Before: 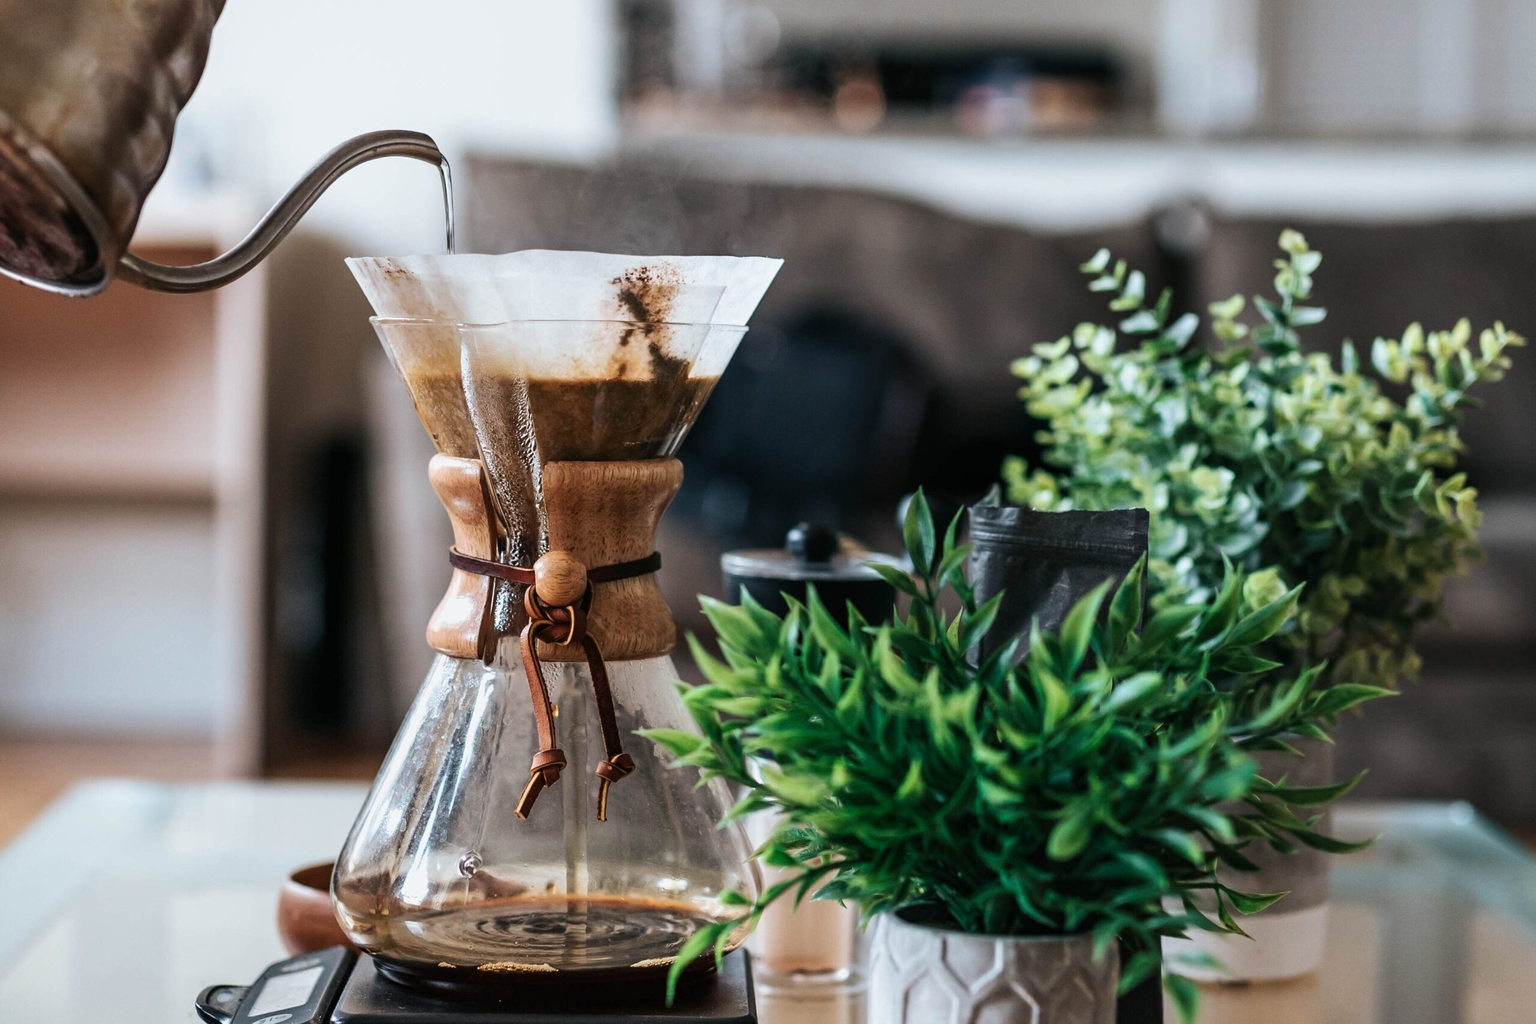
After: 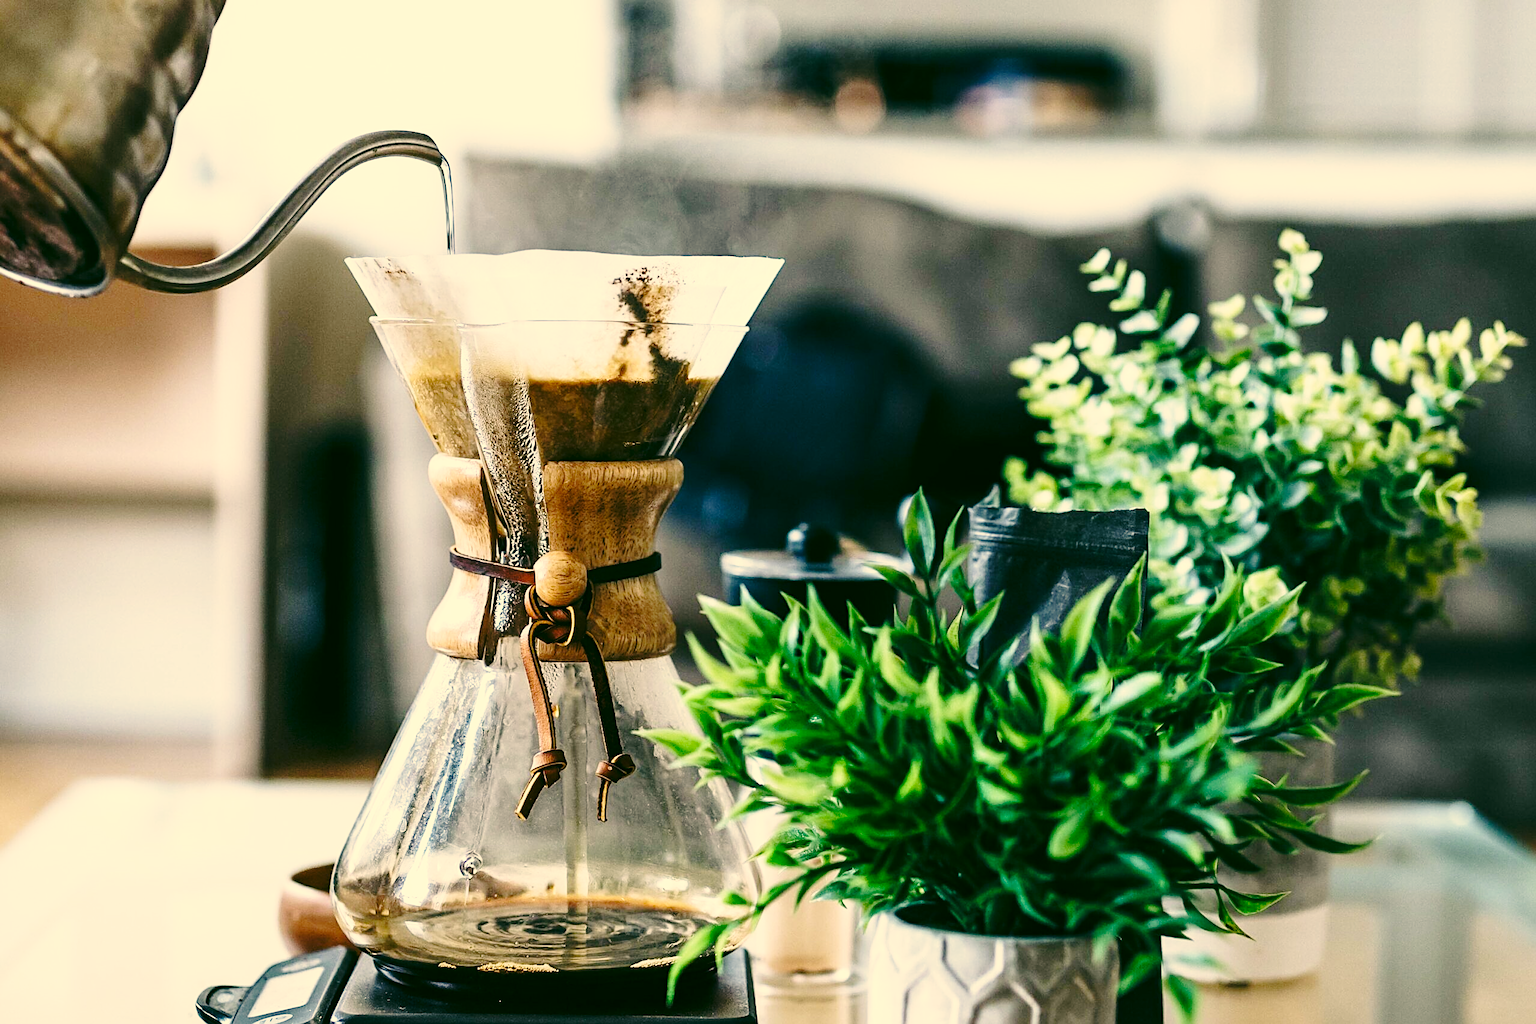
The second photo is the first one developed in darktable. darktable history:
sharpen: on, module defaults
color correction: highlights a* 5.3, highlights b* 24.26, shadows a* -15.58, shadows b* 4.02
base curve: curves: ch0 [(0, 0) (0.032, 0.037) (0.105, 0.228) (0.435, 0.76) (0.856, 0.983) (1, 1)], preserve colors none
white balance: red 0.931, blue 1.11
